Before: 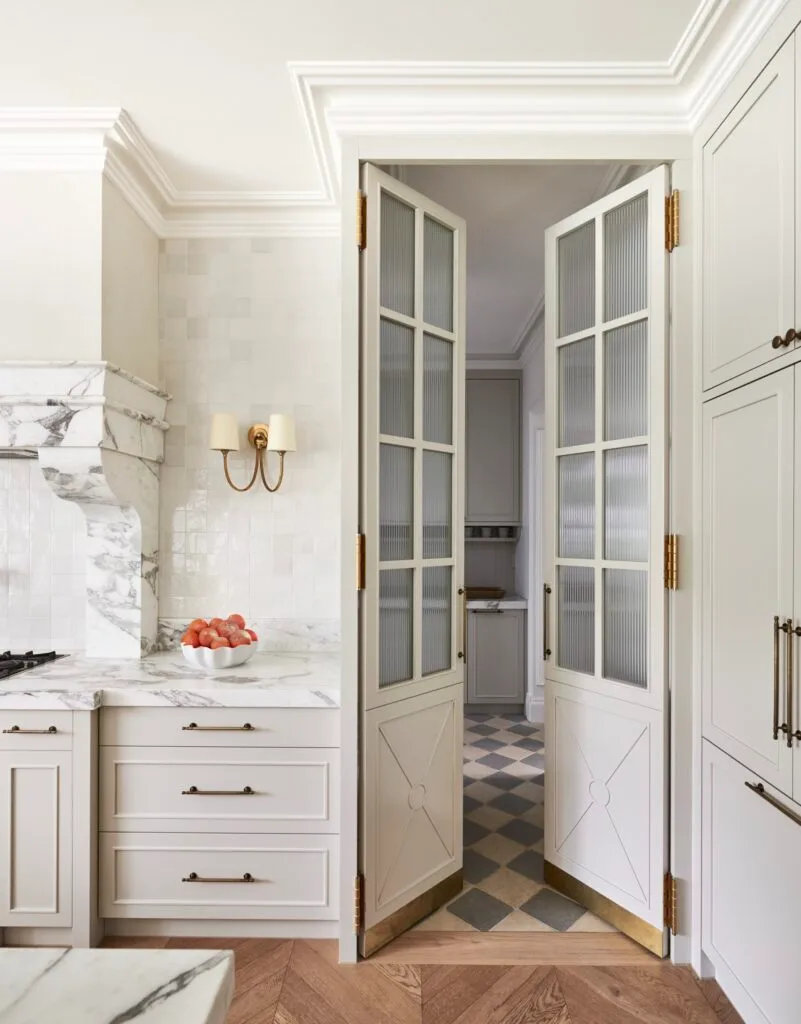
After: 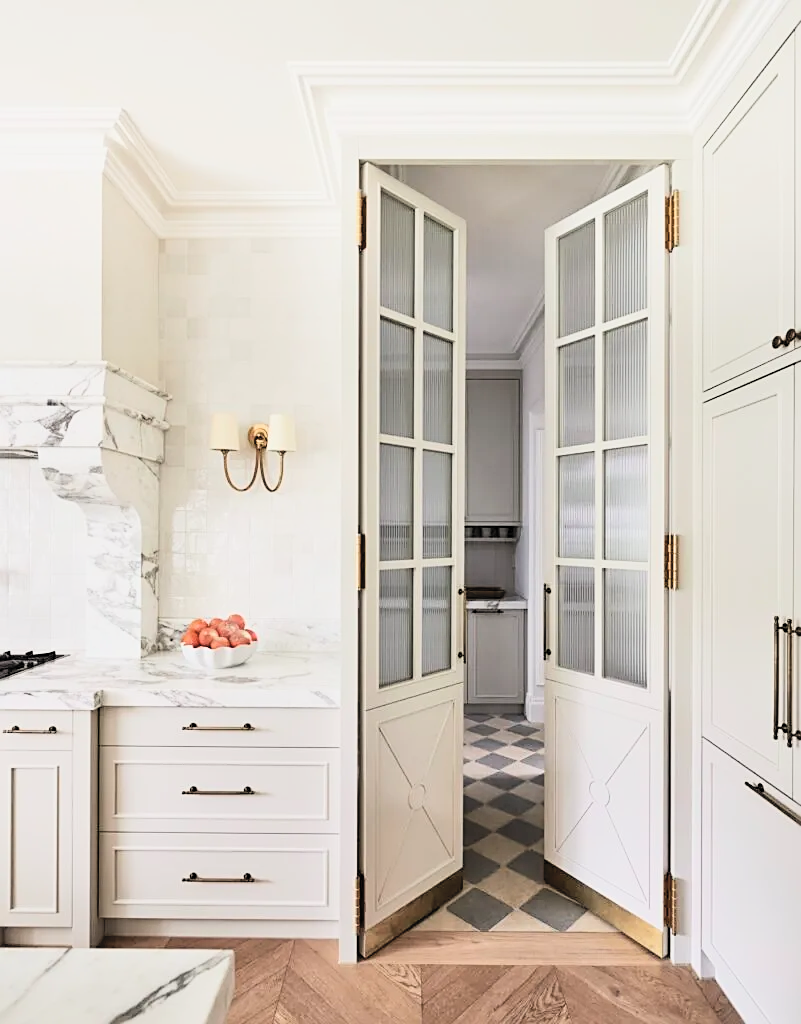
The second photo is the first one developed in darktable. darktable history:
contrast brightness saturation: contrast 0.139, brightness 0.223
sharpen: on, module defaults
filmic rgb: middle gray luminance 12.74%, black relative exposure -10.11 EV, white relative exposure 3.47 EV, target black luminance 0%, hardness 5.75, latitude 44.76%, contrast 1.228, highlights saturation mix 3.81%, shadows ↔ highlights balance 26.46%
